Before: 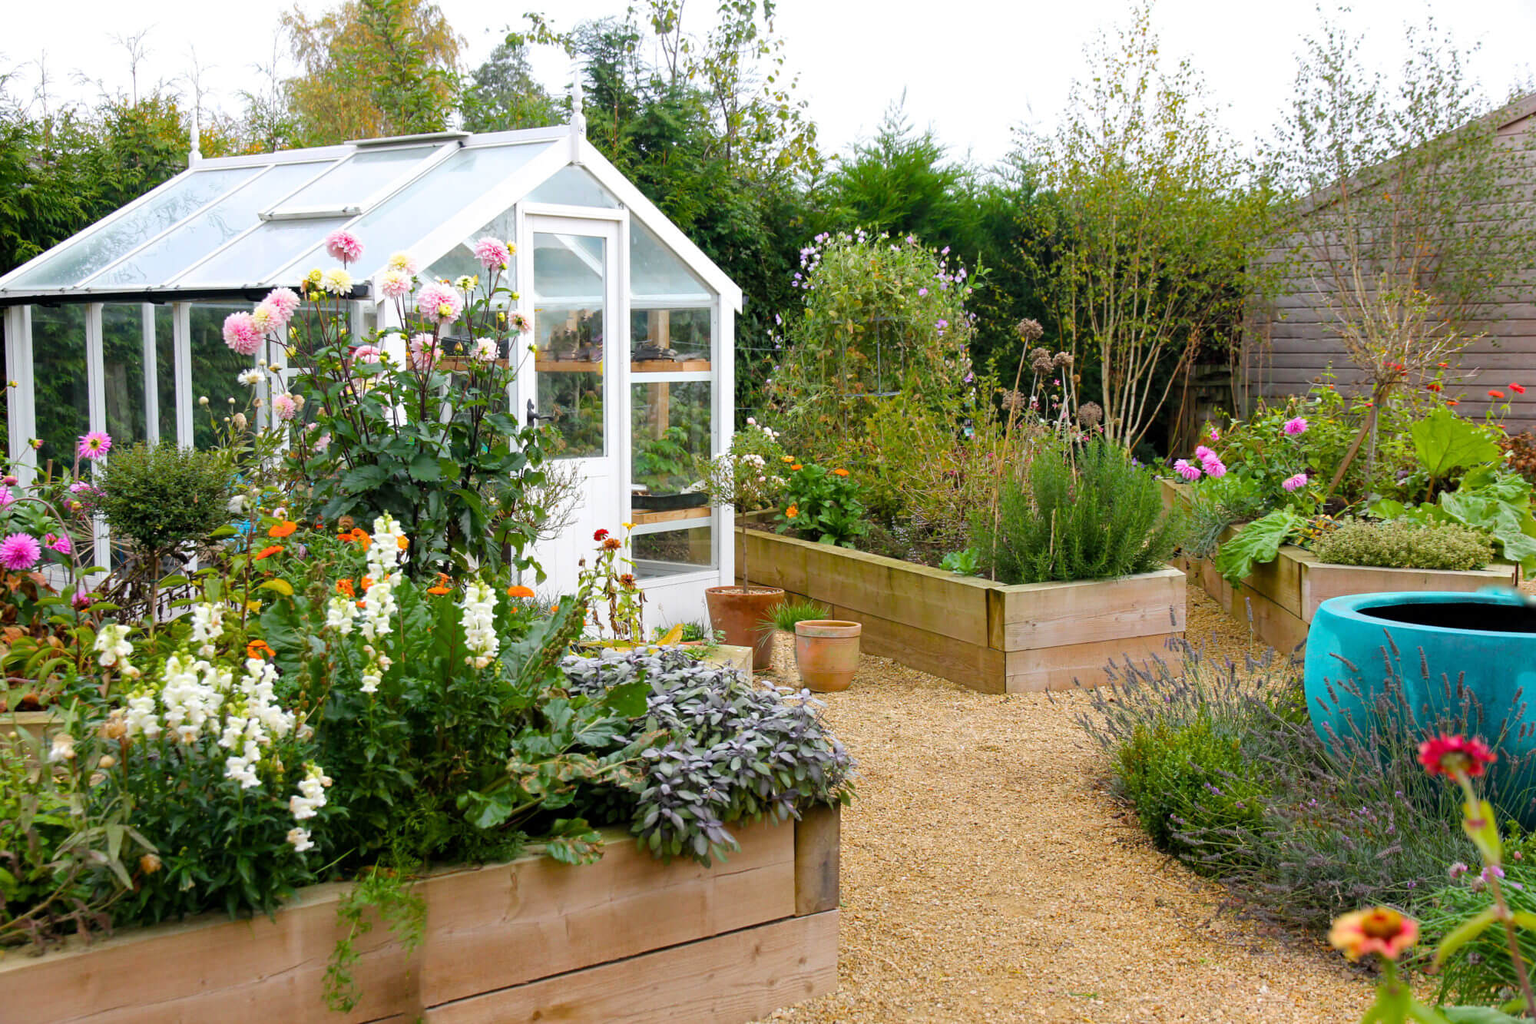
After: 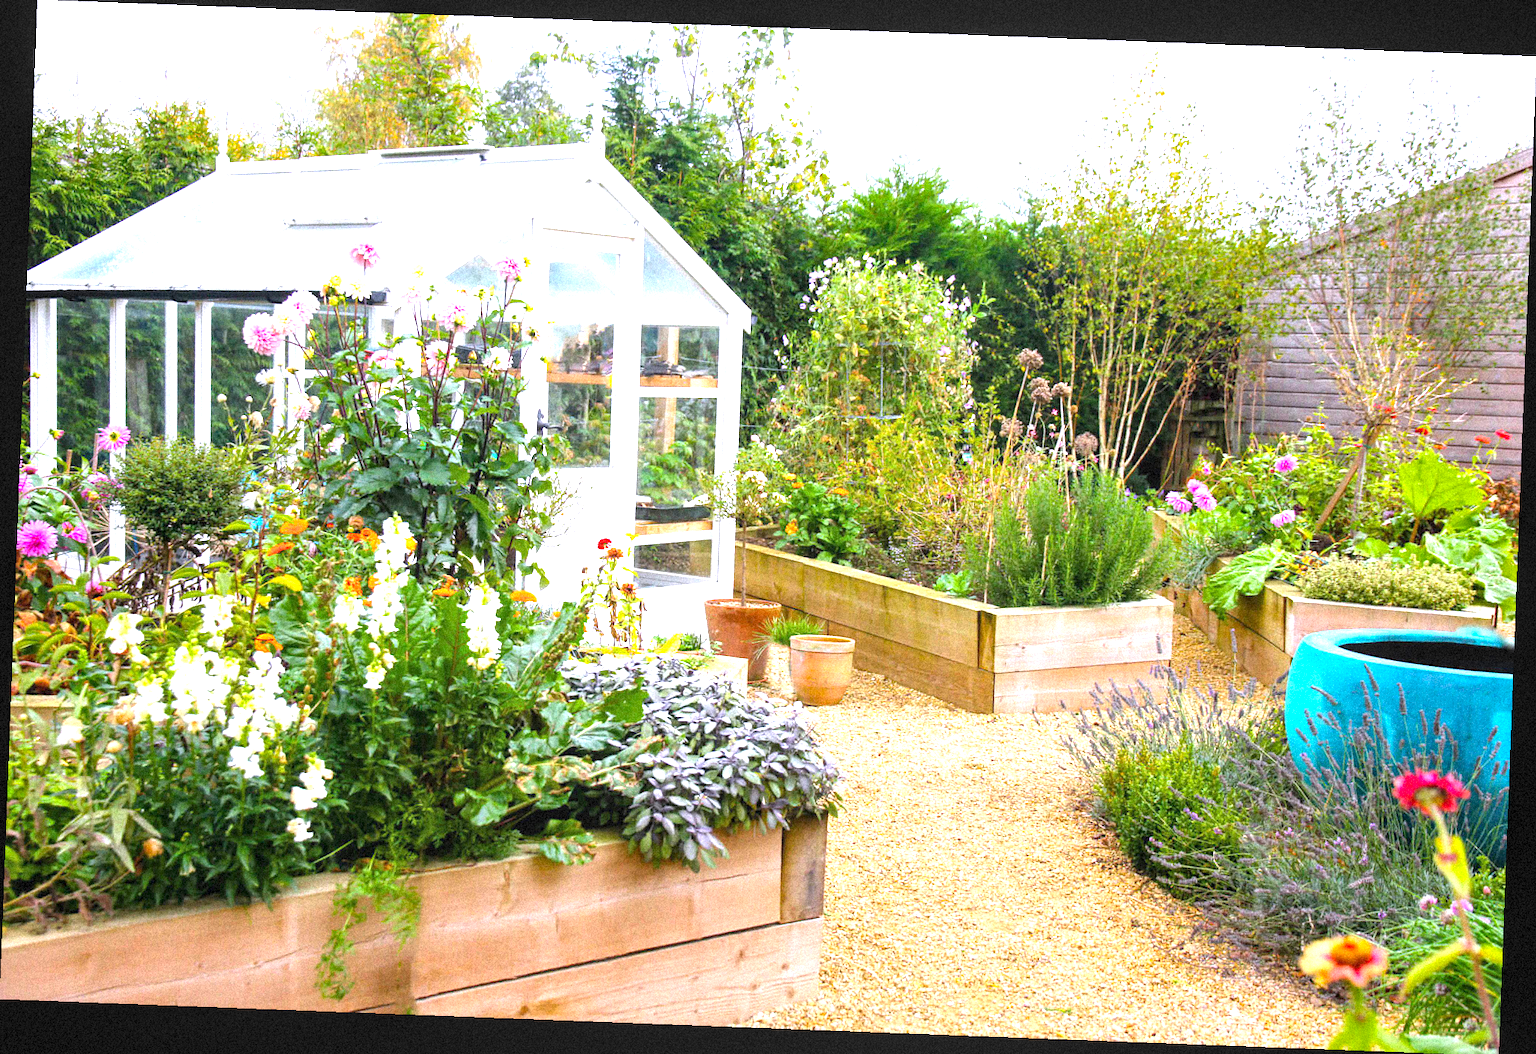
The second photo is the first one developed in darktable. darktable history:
local contrast: detail 110%
exposure: black level correction 0, exposure 1.45 EV, compensate exposure bias true, compensate highlight preservation false
grain: coarseness 9.38 ISO, strength 34.99%, mid-tones bias 0%
rotate and perspective: rotation 2.17°, automatic cropping off
white balance: red 1.004, blue 1.096
